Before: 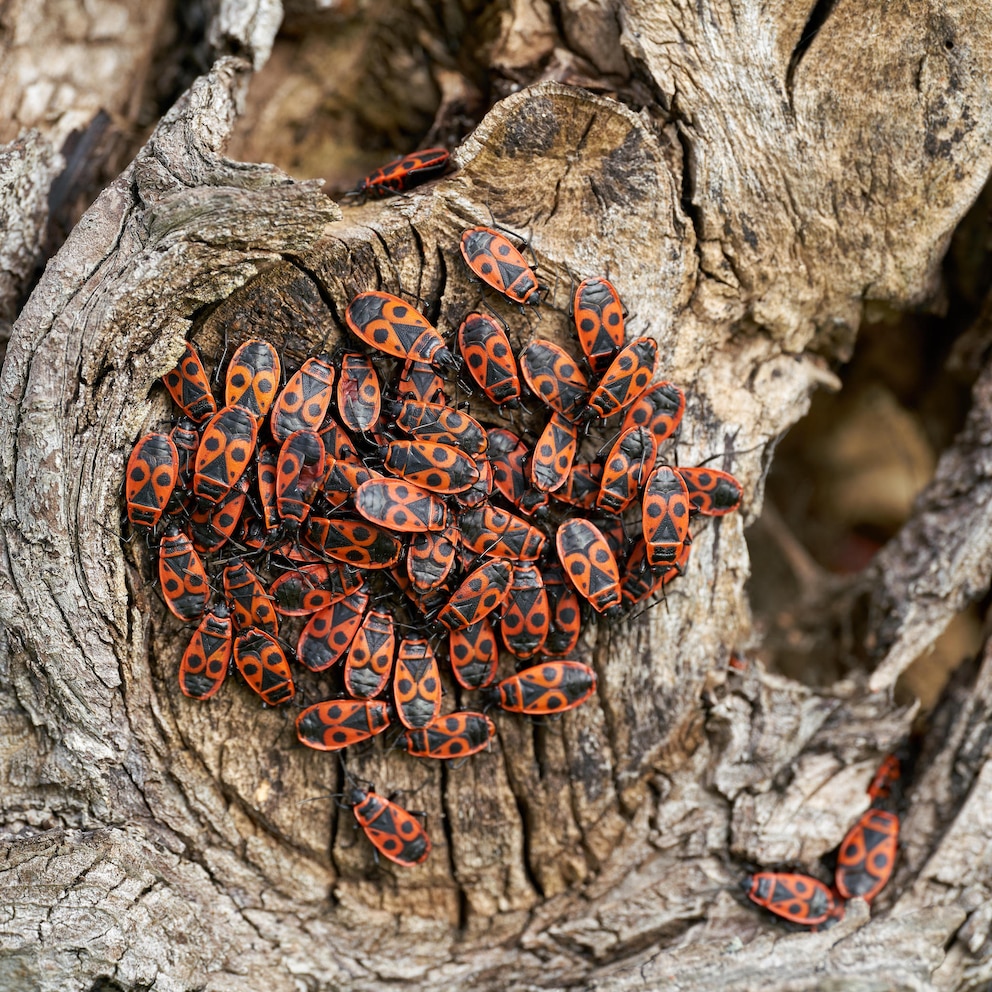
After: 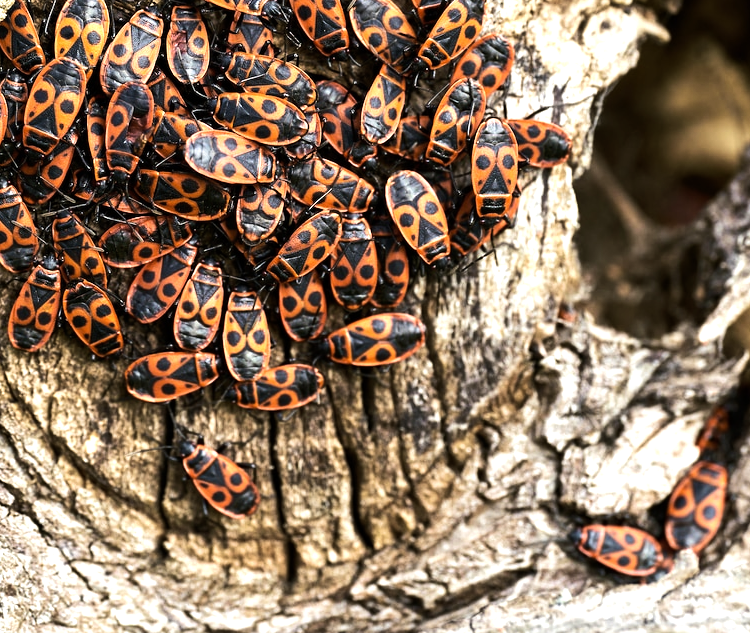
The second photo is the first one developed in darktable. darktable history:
contrast brightness saturation: saturation -0.04
tone equalizer: -8 EV -1.08 EV, -7 EV -1.01 EV, -6 EV -0.867 EV, -5 EV -0.578 EV, -3 EV 0.578 EV, -2 EV 0.867 EV, -1 EV 1.01 EV, +0 EV 1.08 EV, edges refinement/feathering 500, mask exposure compensation -1.57 EV, preserve details no
velvia: strength 29%
crop and rotate: left 17.299%, top 35.115%, right 7.015%, bottom 1.024%
color contrast: green-magenta contrast 0.81
